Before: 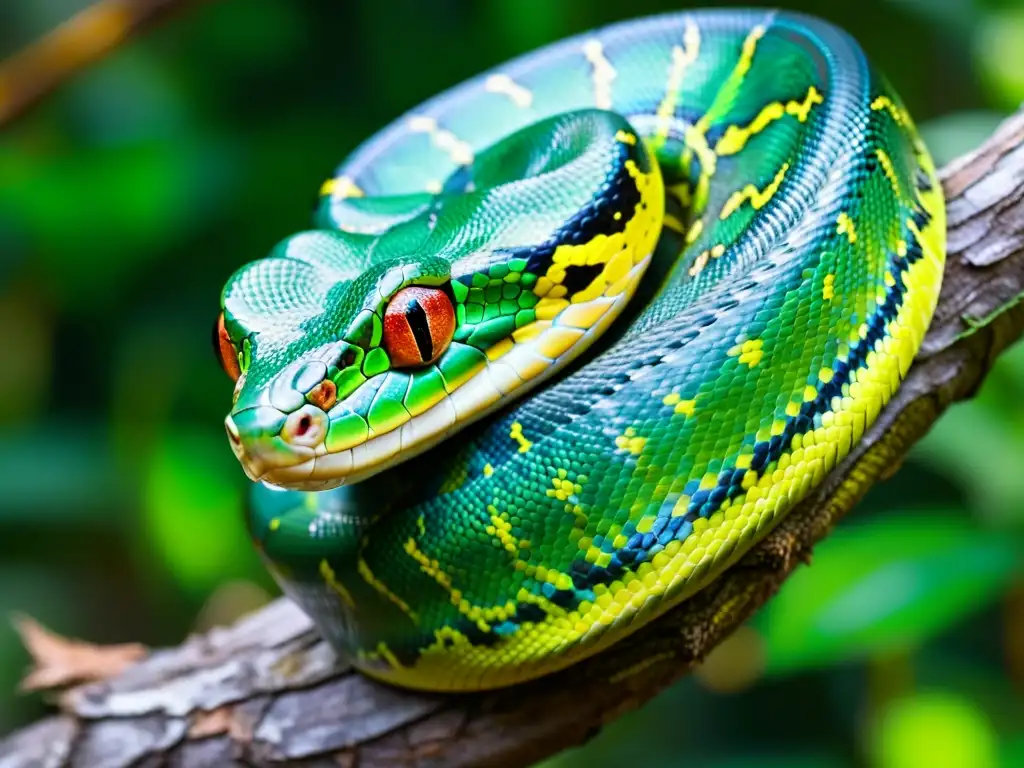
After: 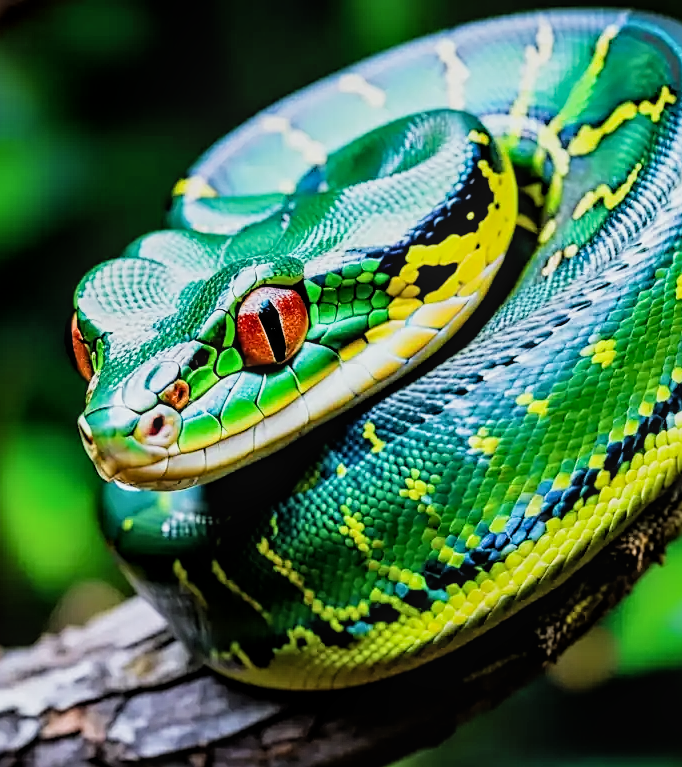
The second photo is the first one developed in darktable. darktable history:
filmic rgb: black relative exposure -5 EV, white relative exposure 3.5 EV, hardness 3.19, contrast 1.3, highlights saturation mix -50%
local contrast: on, module defaults
crop and rotate: left 14.385%, right 18.948%
sharpen: on, module defaults
